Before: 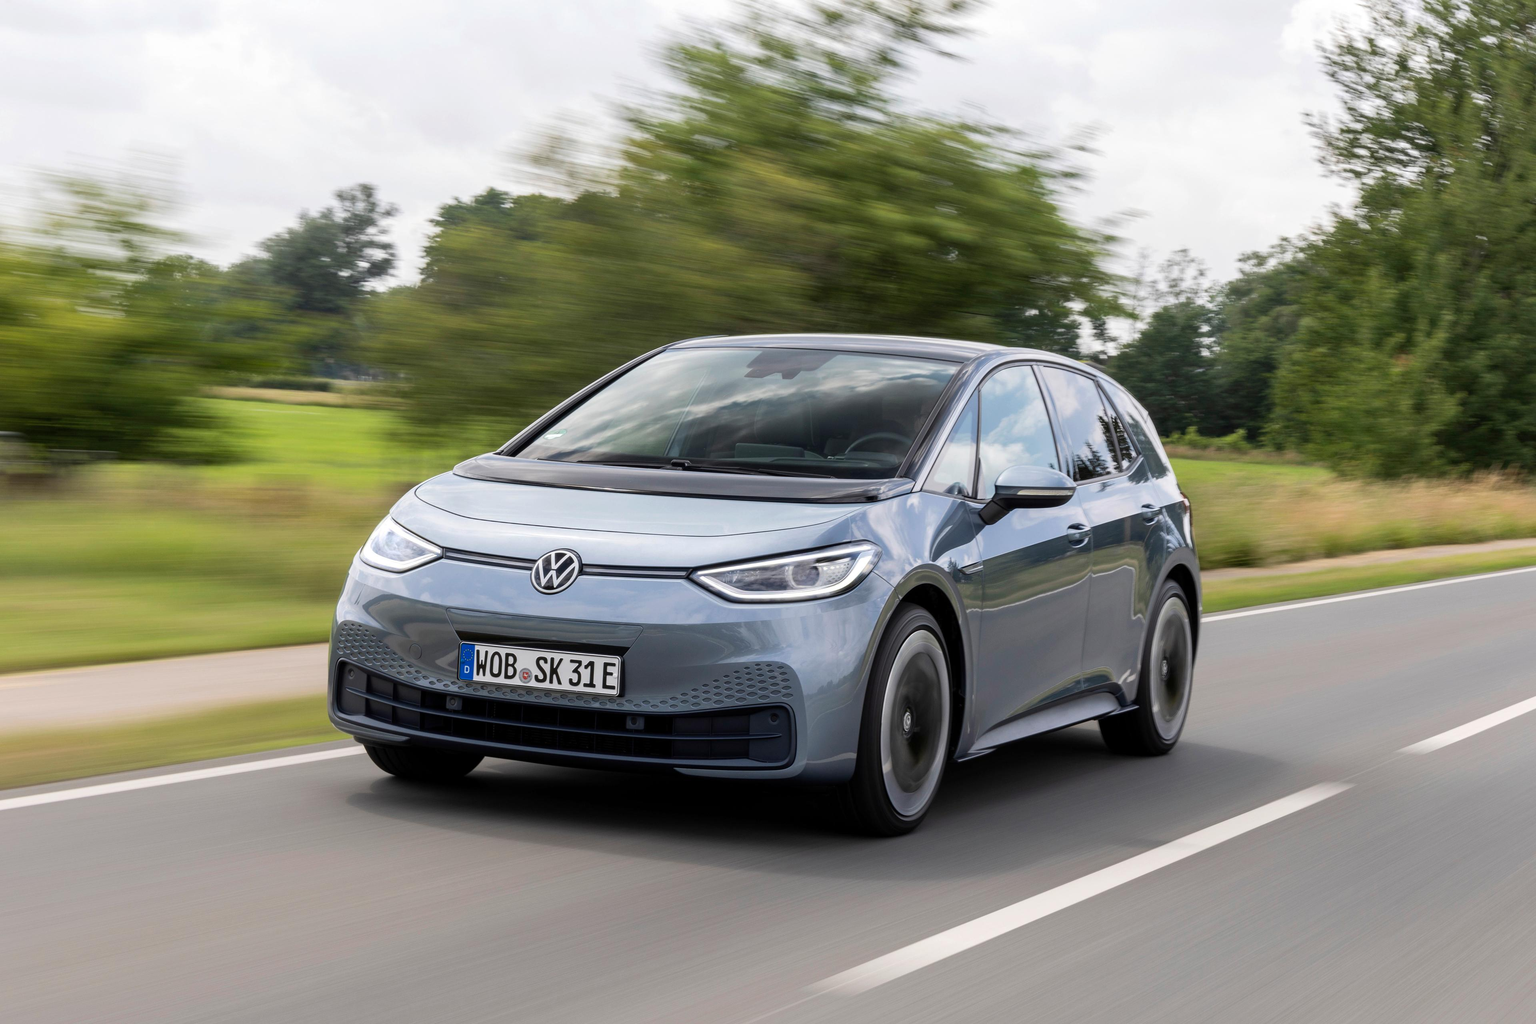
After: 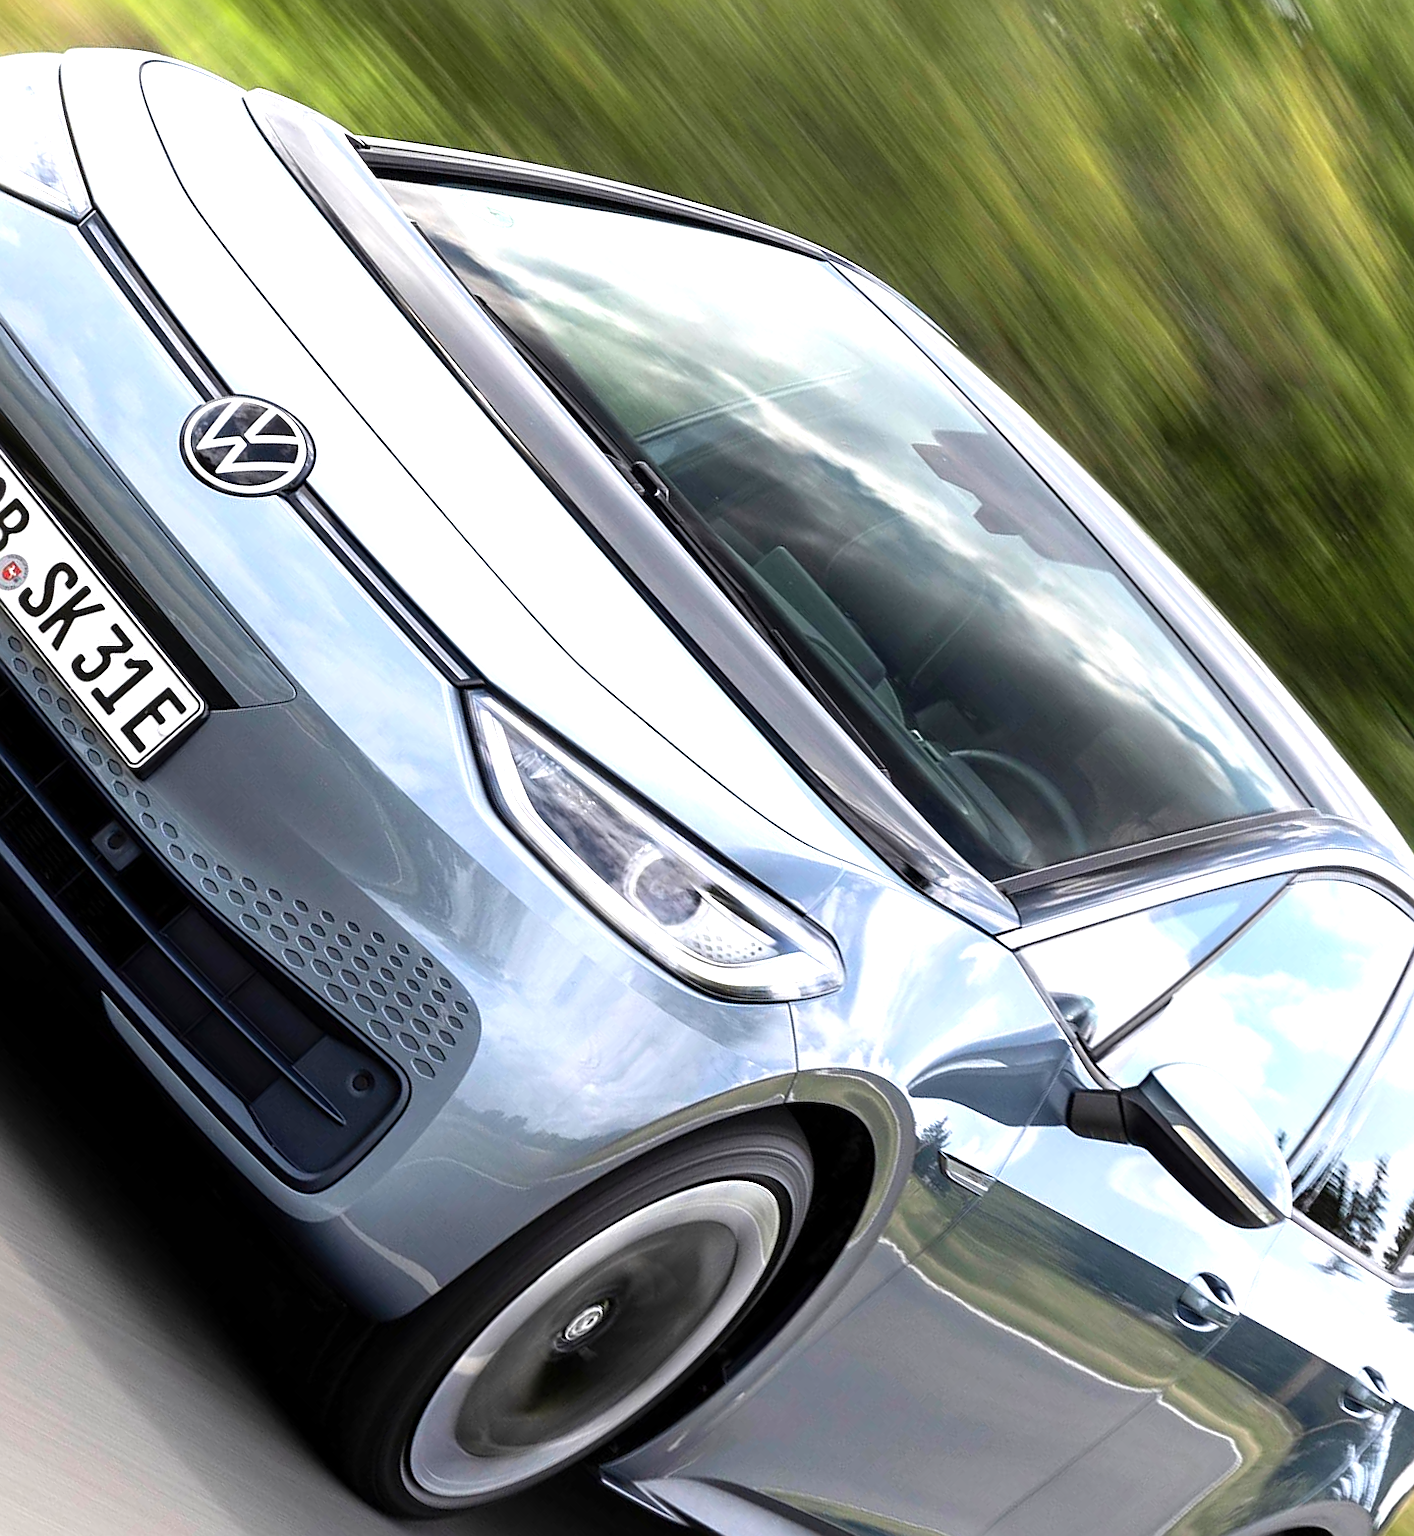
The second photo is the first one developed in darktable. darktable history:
crop and rotate: angle -45.77°, top 16.445%, right 0.862%, bottom 11.761%
sharpen: on, module defaults
exposure: exposure 0.02 EV, compensate highlight preservation false
levels: levels [0, 0.374, 0.749]
